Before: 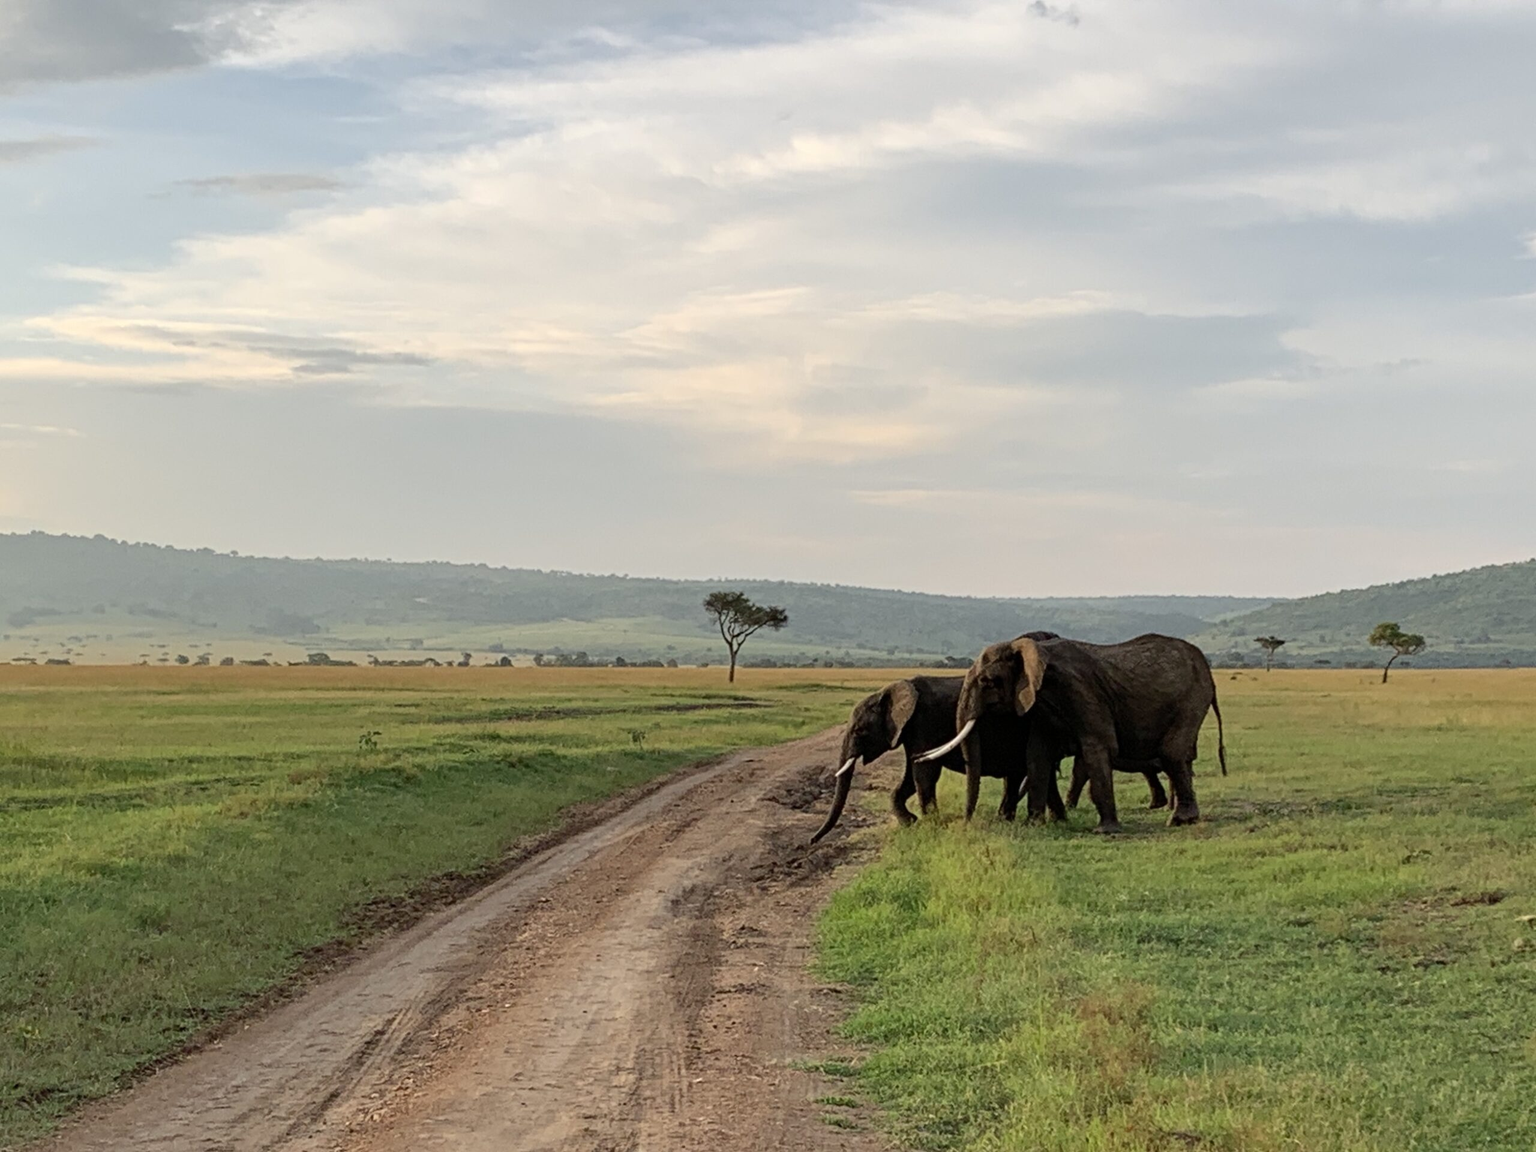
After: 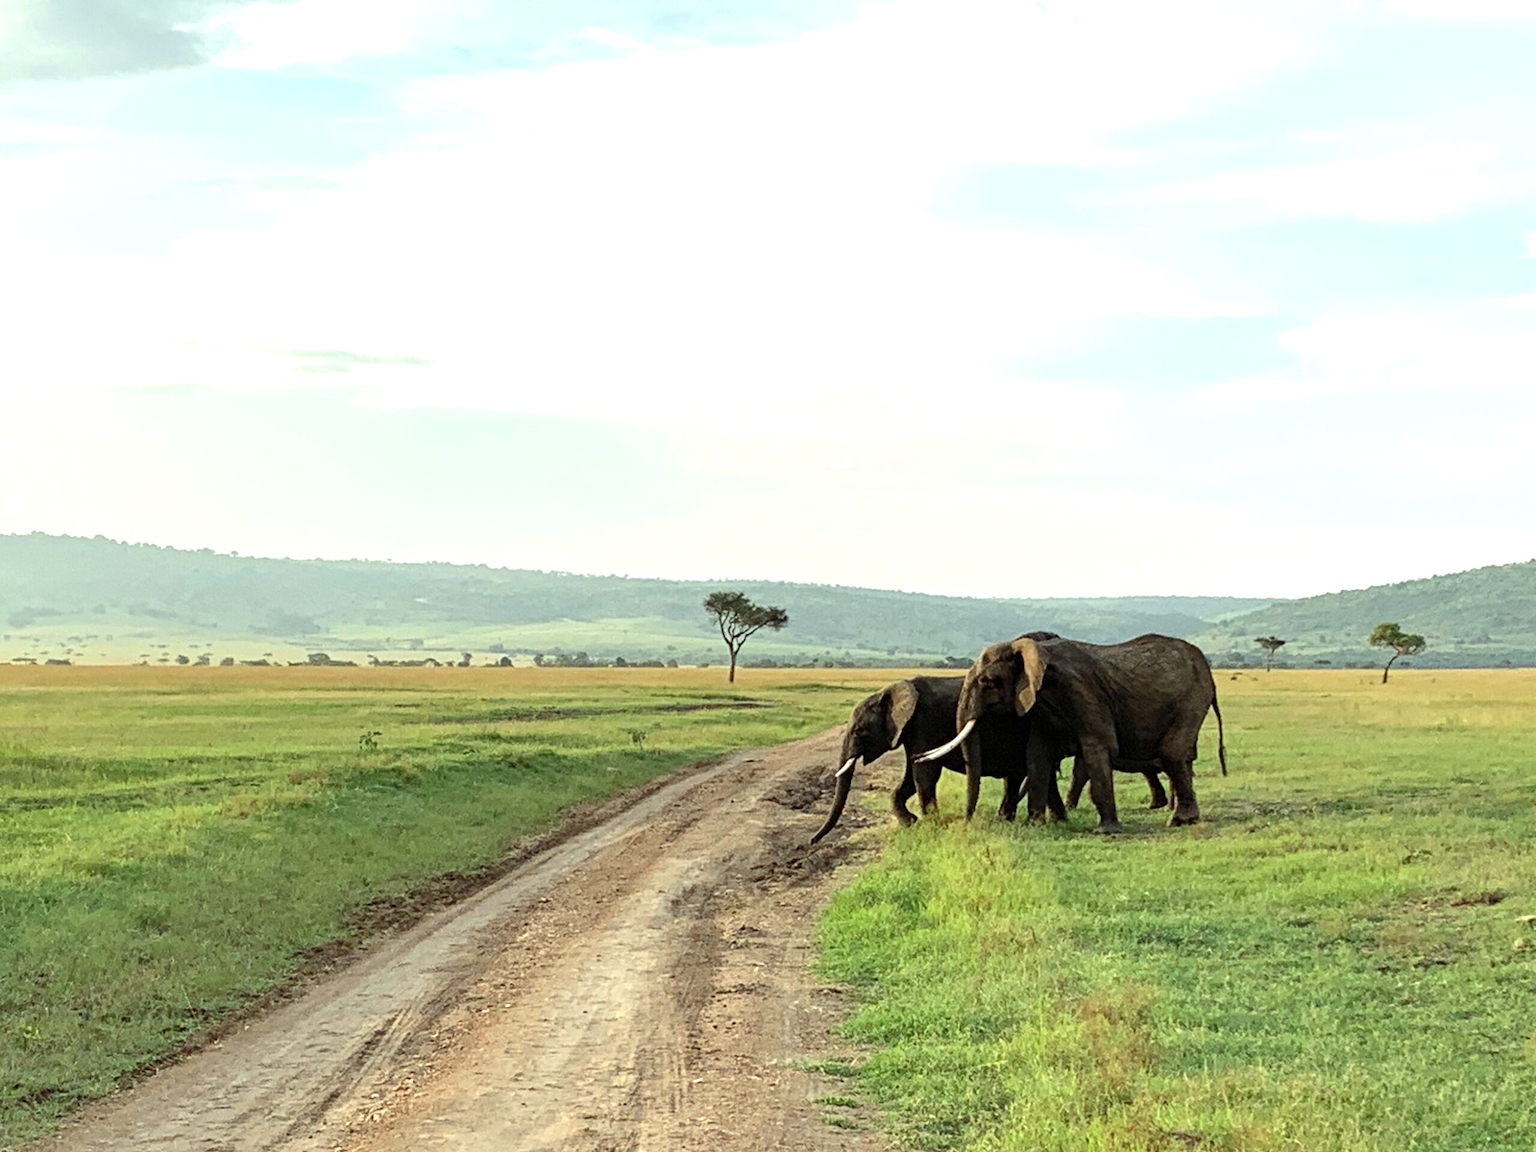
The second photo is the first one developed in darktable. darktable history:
color correction: highlights a* -8, highlights b* 3.1
exposure: exposure 0.781 EV, compensate highlight preservation false
levels: levels [0, 0.474, 0.947]
